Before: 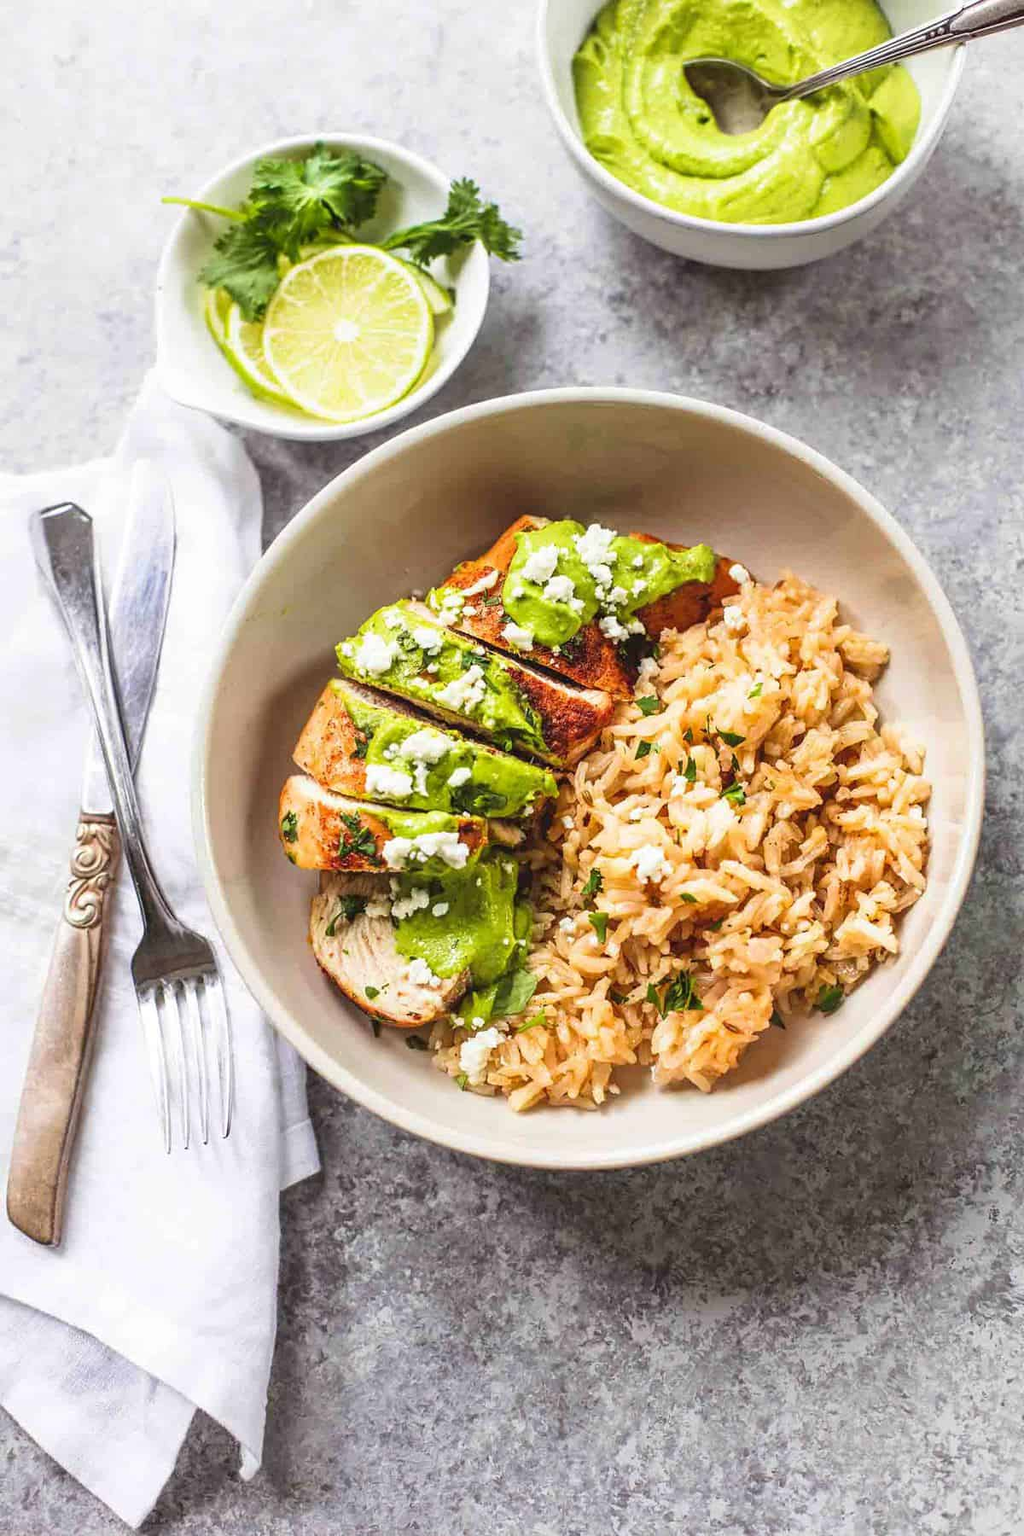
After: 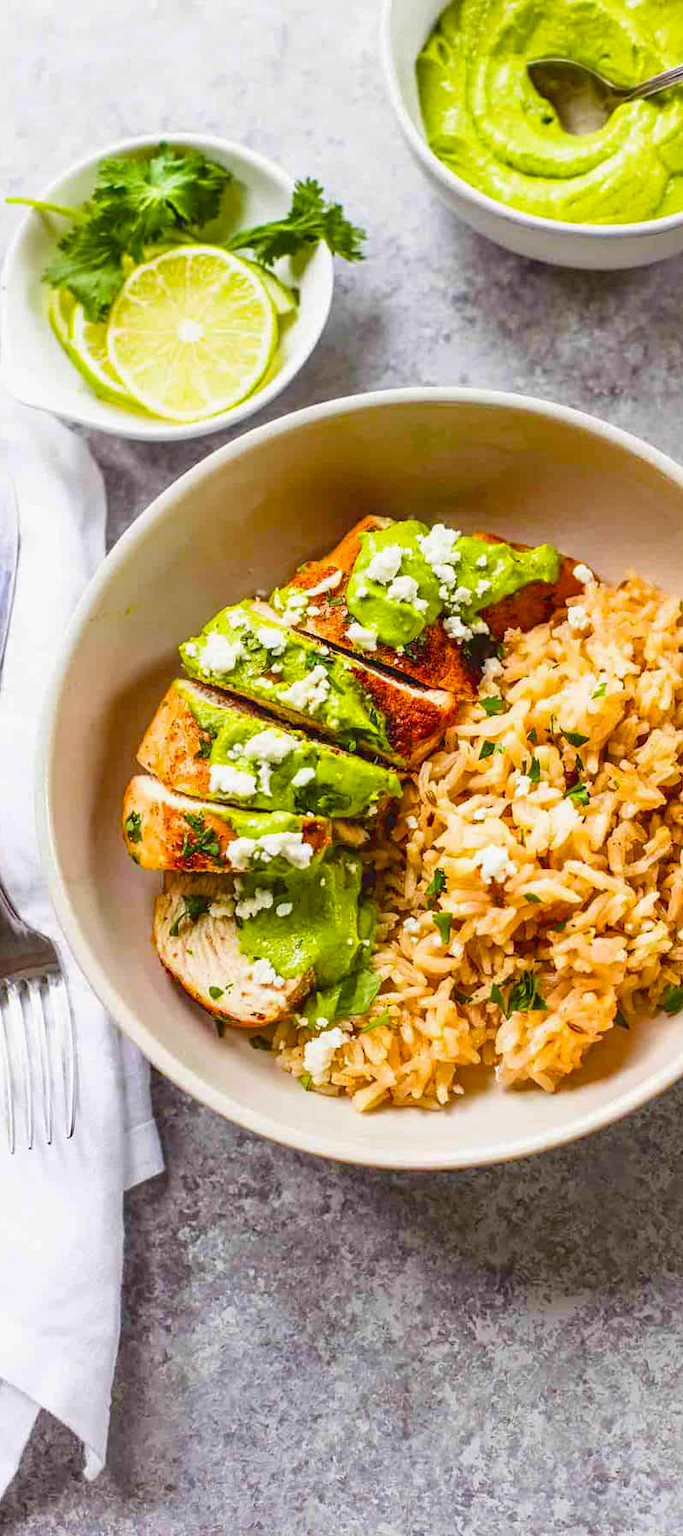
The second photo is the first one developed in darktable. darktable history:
color balance rgb: linear chroma grading › global chroma 14.586%, perceptual saturation grading › global saturation 34.584%, perceptual saturation grading › highlights -29.822%, perceptual saturation grading › shadows 36.129%, perceptual brilliance grading › global brilliance 2.082%, perceptual brilliance grading › highlights -3.507%
crop and rotate: left 15.297%, right 17.897%
